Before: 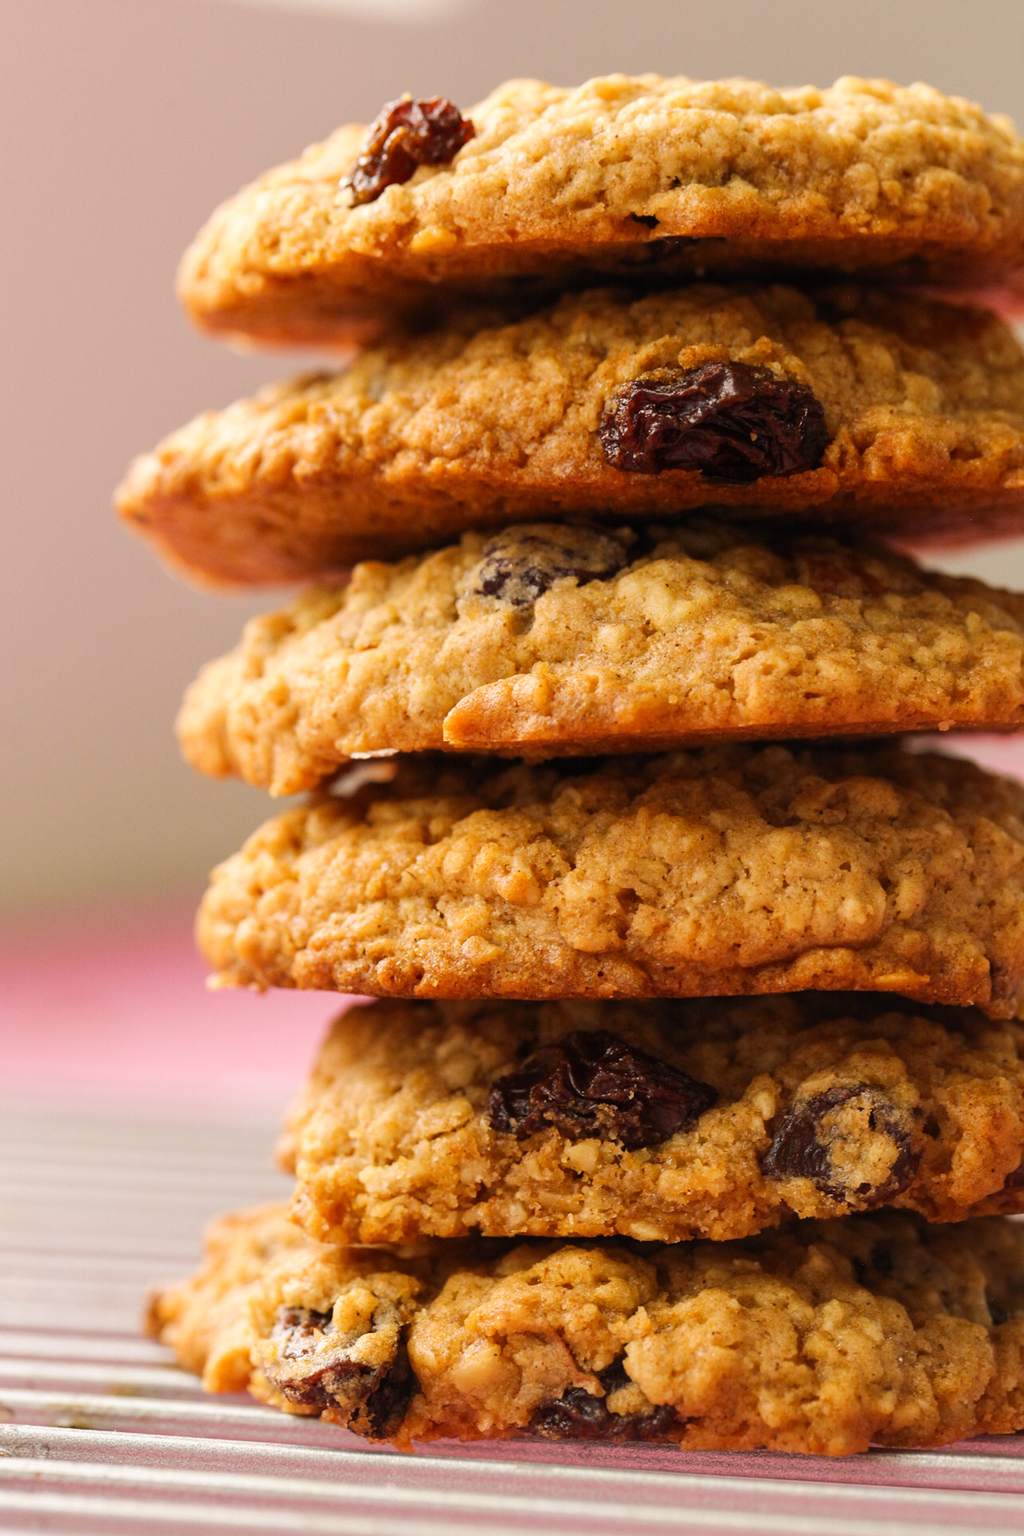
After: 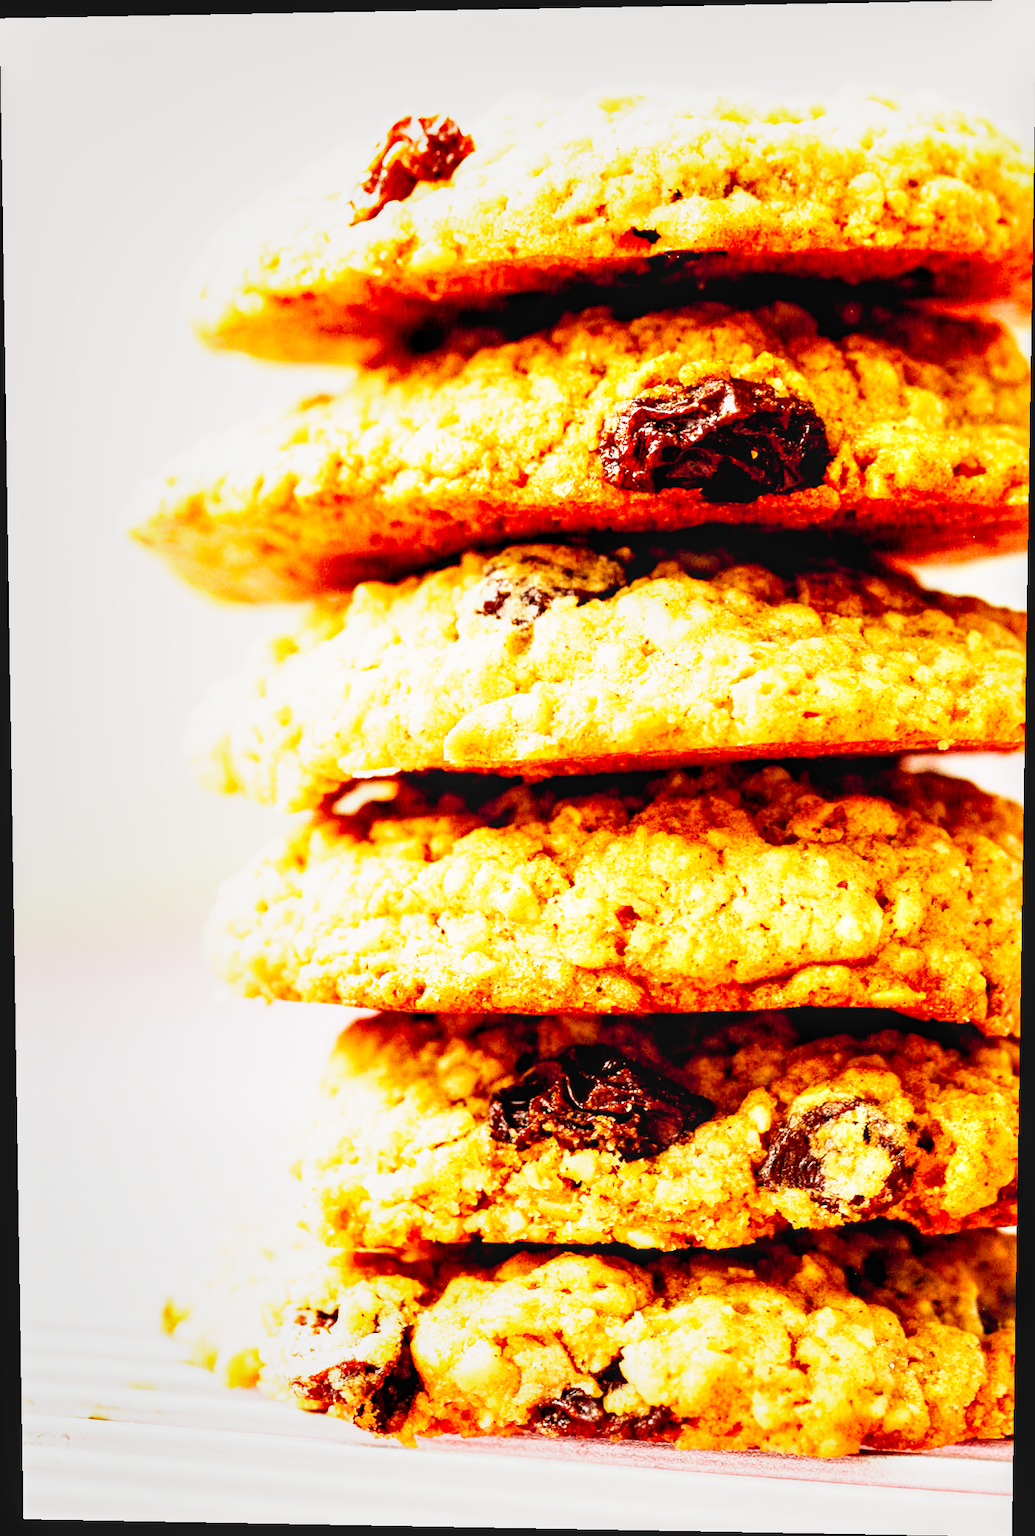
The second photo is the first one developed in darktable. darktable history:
base curve: curves: ch0 [(0, 0) (0.007, 0.004) (0.027, 0.03) (0.046, 0.07) (0.207, 0.54) (0.442, 0.872) (0.673, 0.972) (1, 1)], preserve colors none
rotate and perspective: lens shift (vertical) 0.048, lens shift (horizontal) -0.024, automatic cropping off
exposure: black level correction 0.009, exposure 1.425 EV, compensate highlight preservation false
local contrast: on, module defaults
